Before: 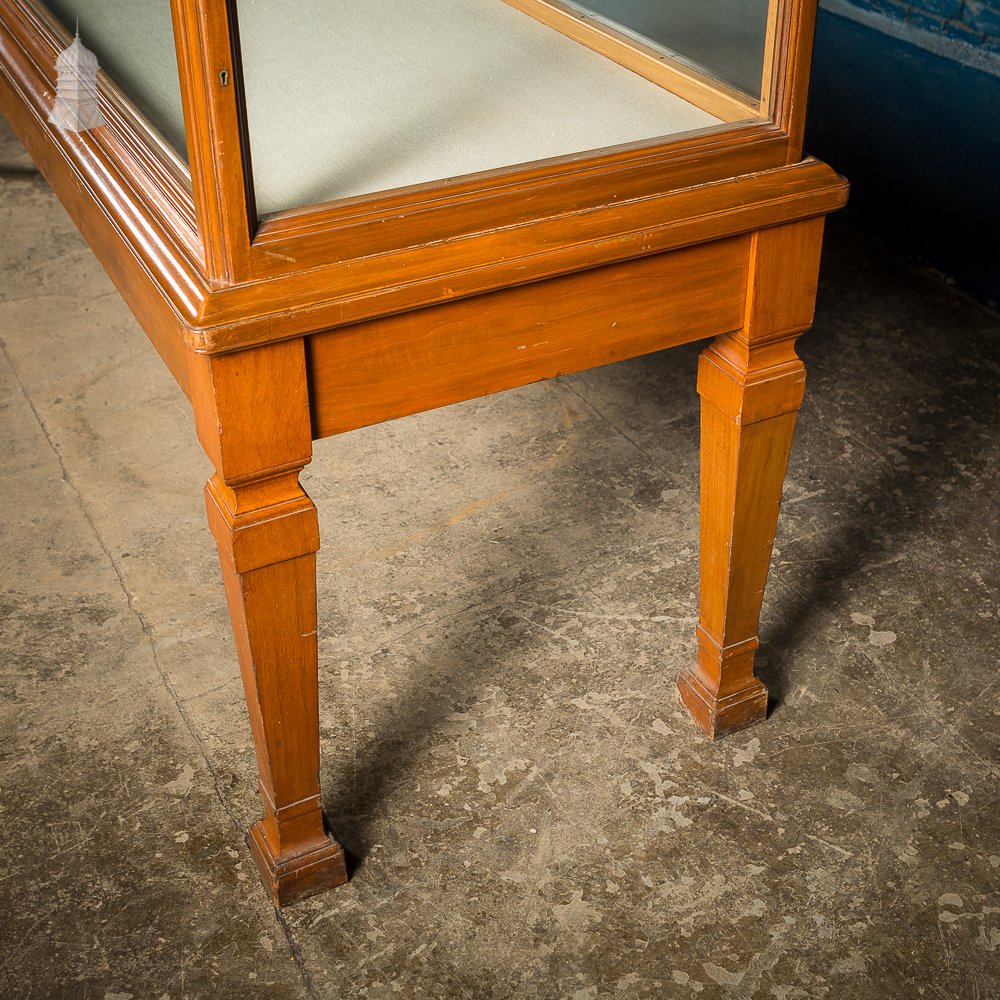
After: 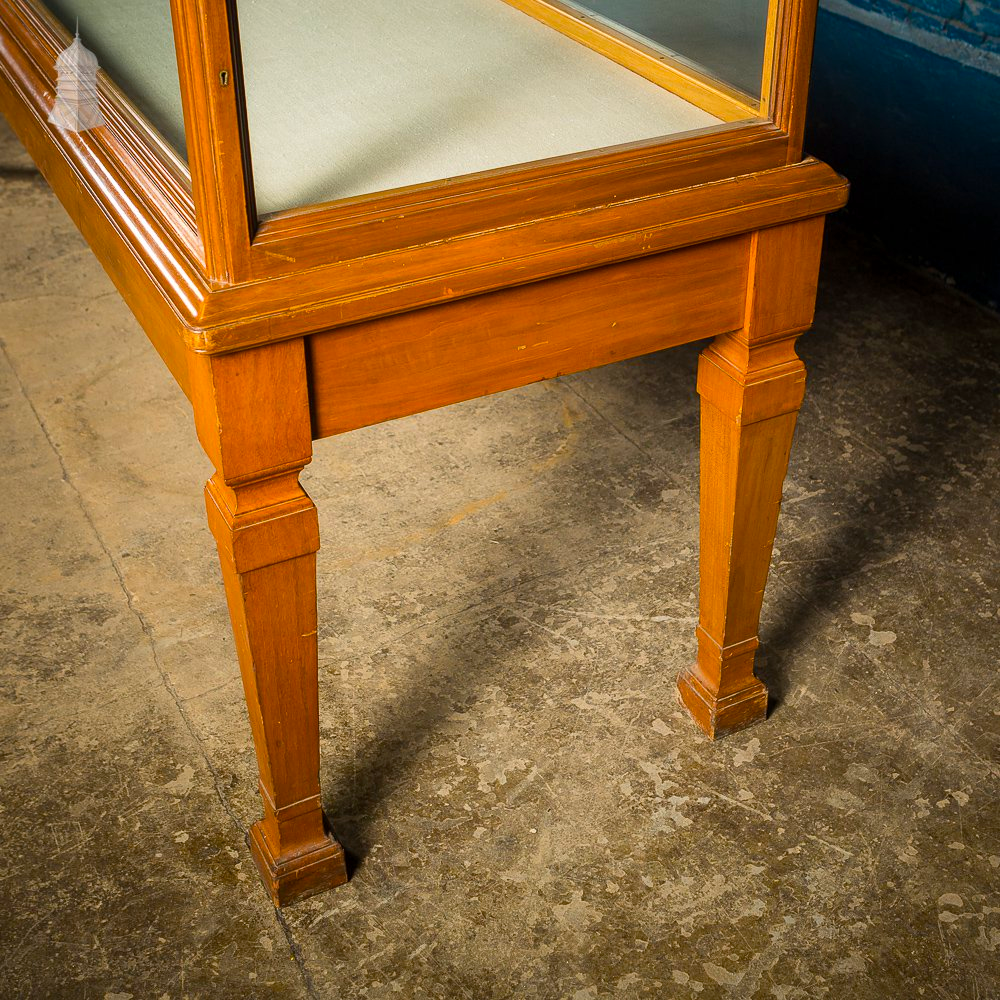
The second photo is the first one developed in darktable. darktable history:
local contrast: mode bilateral grid, contrast 15, coarseness 36, detail 105%, midtone range 0.2
color balance rgb: perceptual saturation grading › global saturation 30%, global vibrance 20%
